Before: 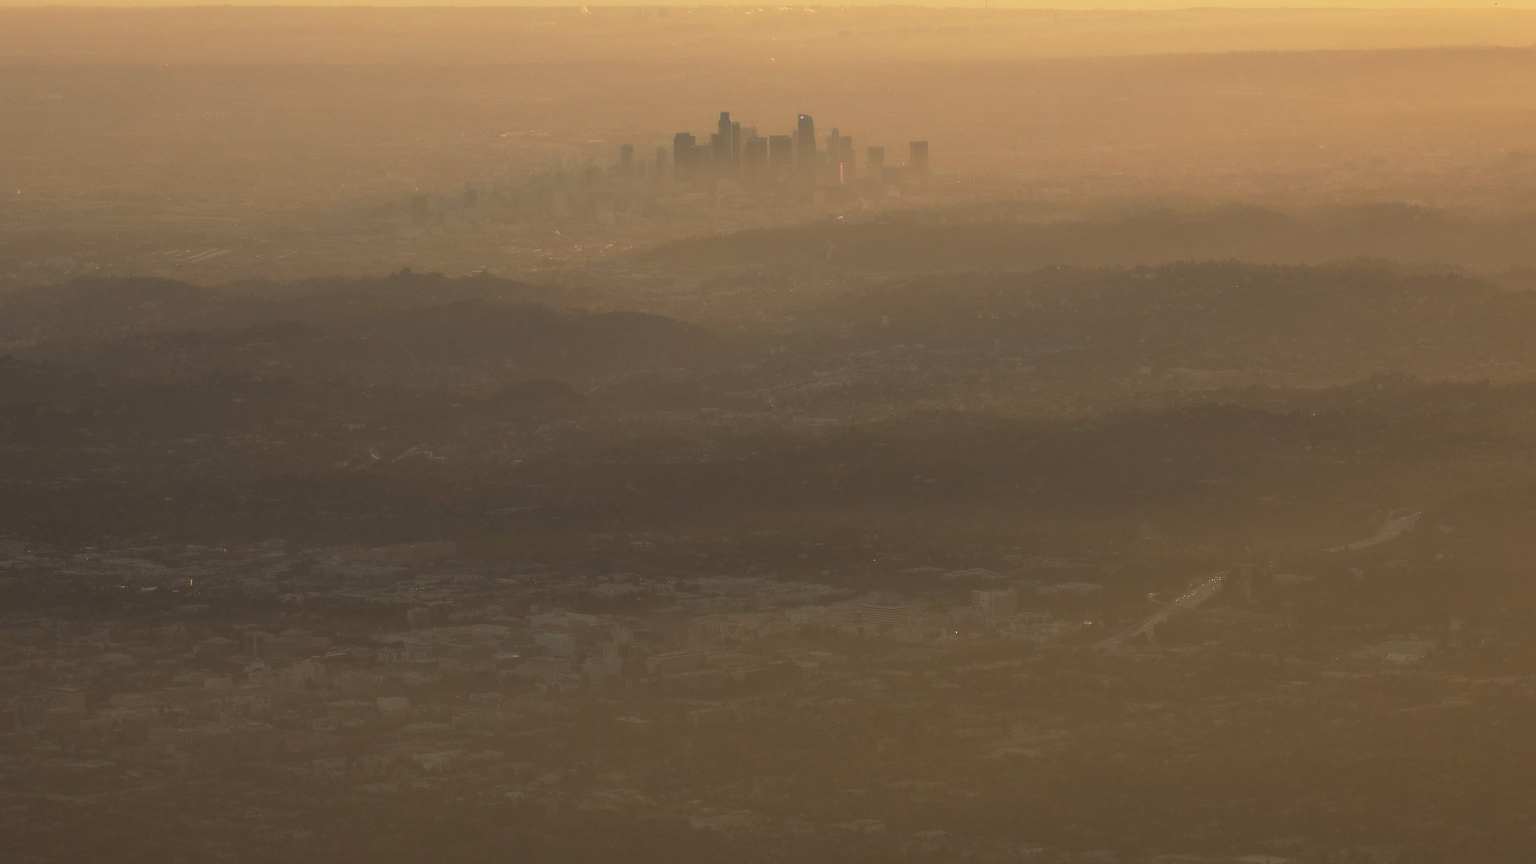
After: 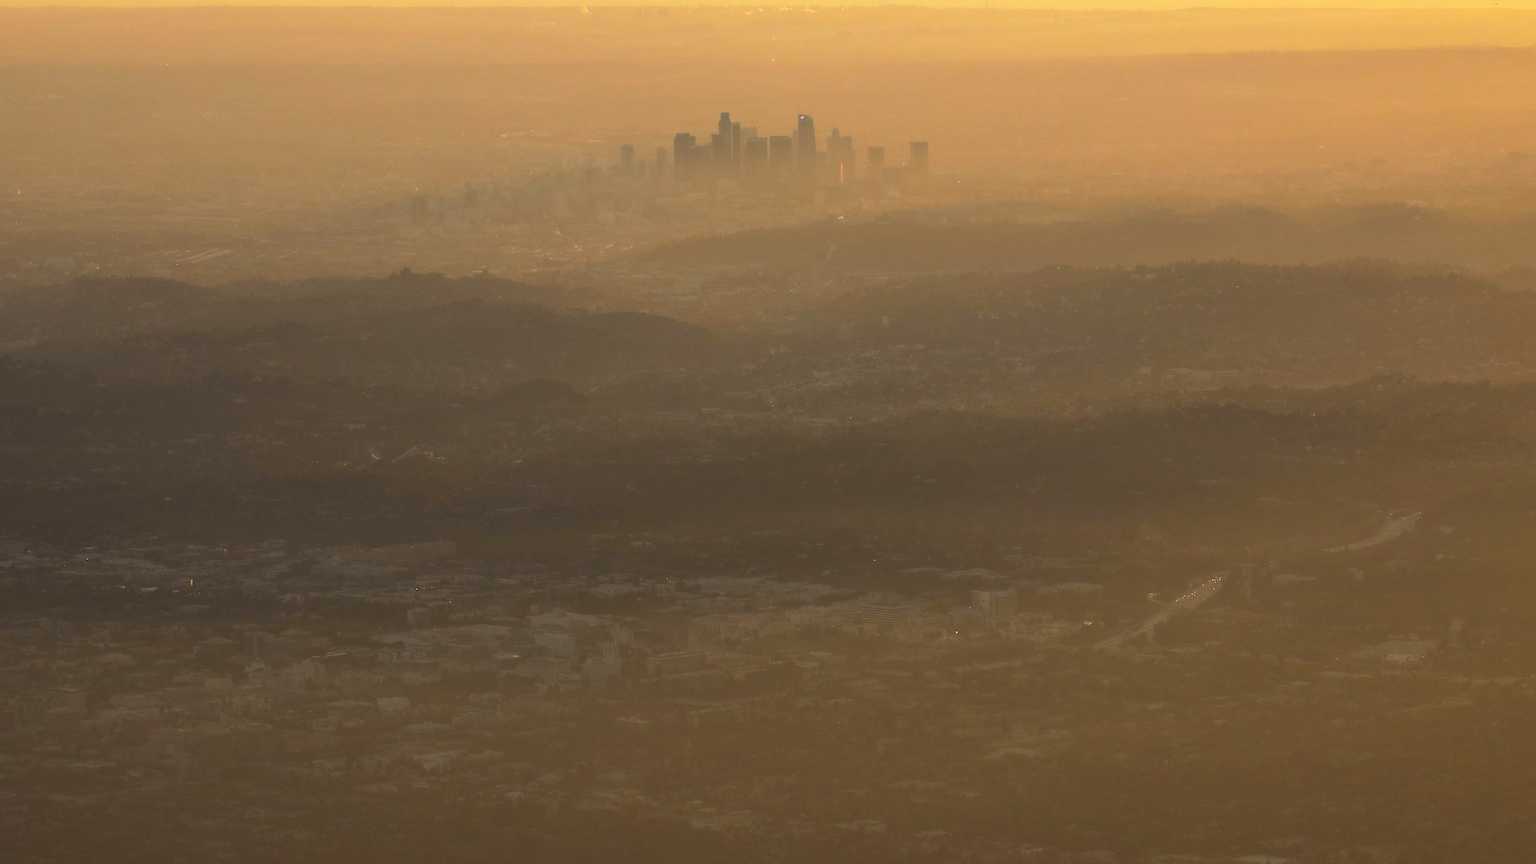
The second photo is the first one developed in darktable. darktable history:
contrast equalizer: y [[0.5 ×4, 0.483, 0.43], [0.5 ×6], [0.5 ×6], [0 ×6], [0 ×6]]
color balance rgb: perceptual saturation grading › global saturation 19.714%, perceptual brilliance grading › highlights 6.62%, perceptual brilliance grading › mid-tones 17.857%, perceptual brilliance grading › shadows -5.287%
